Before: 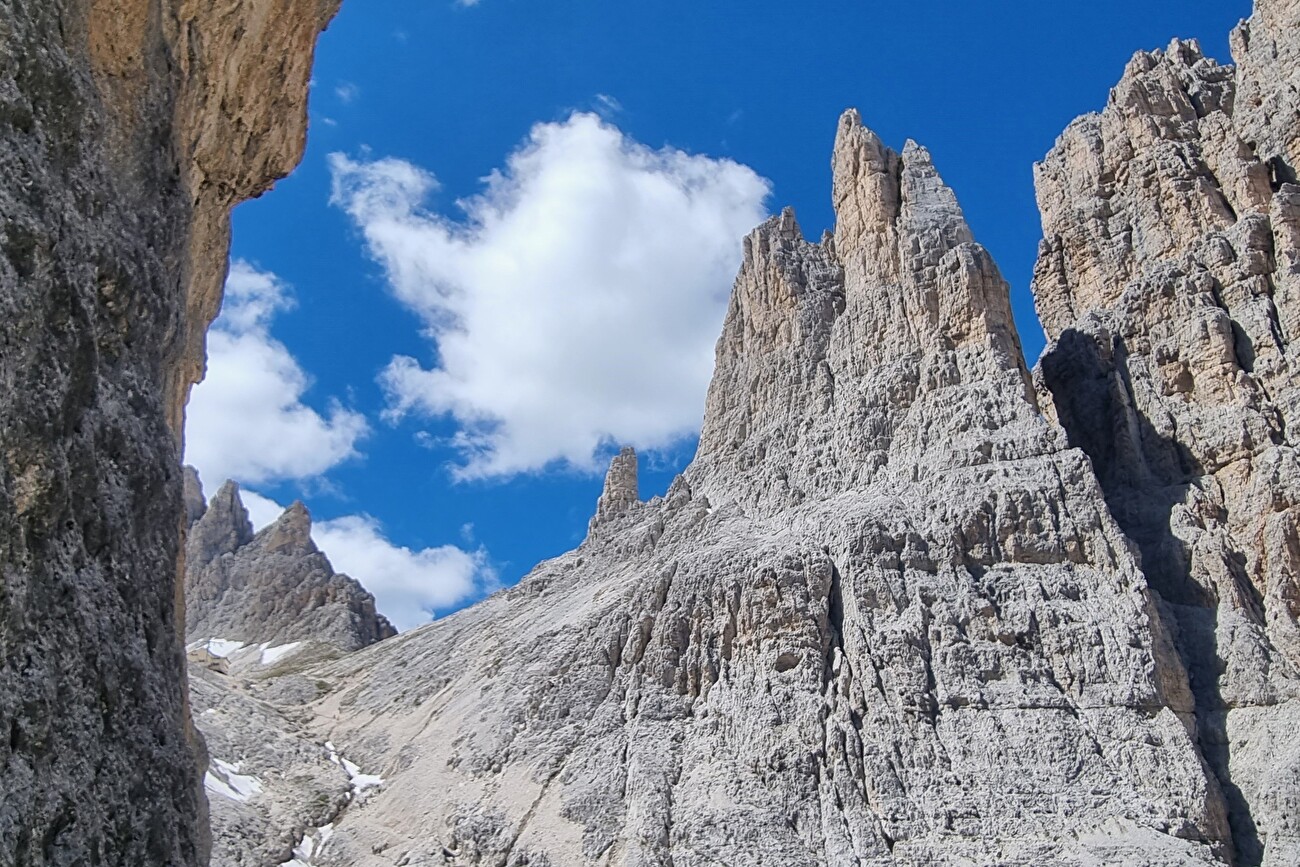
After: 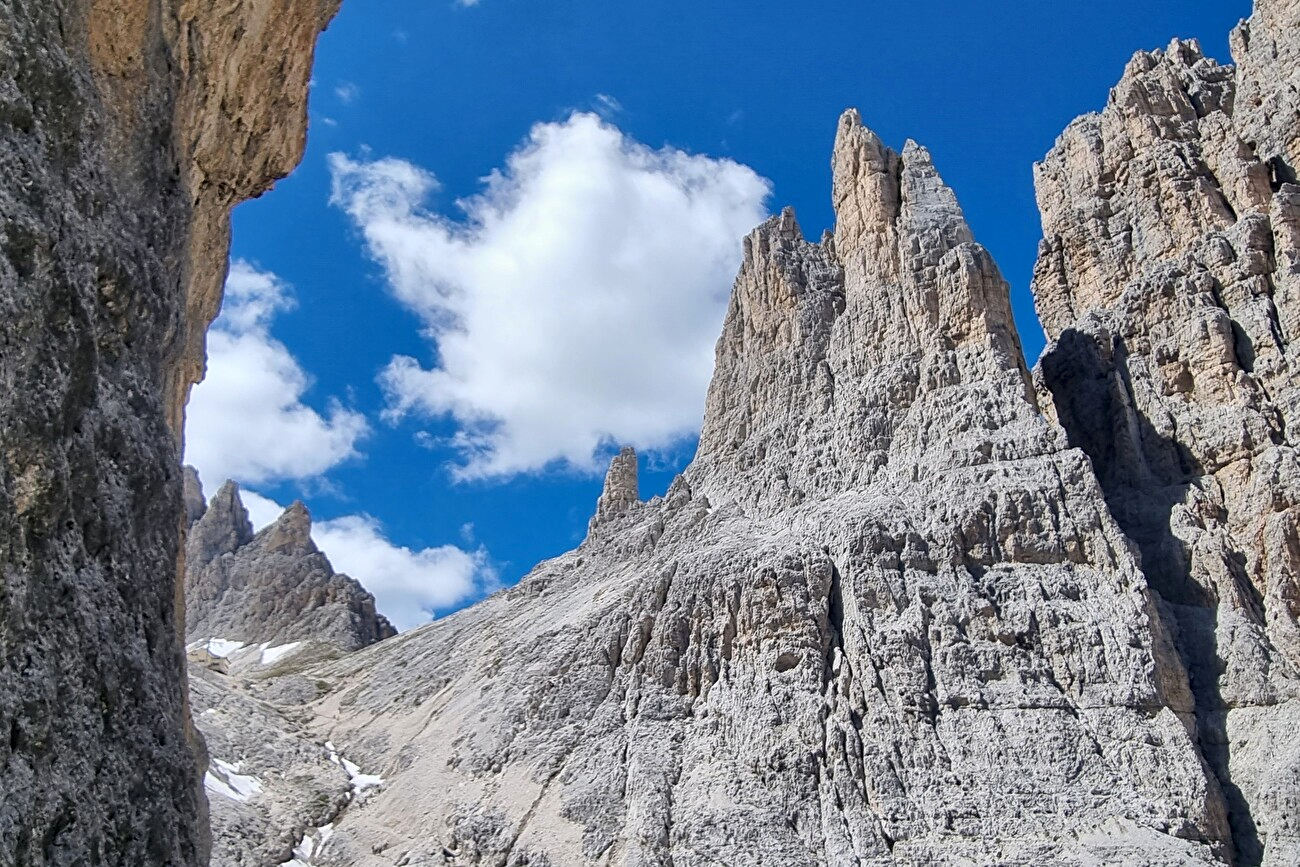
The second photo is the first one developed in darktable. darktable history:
contrast equalizer: y [[0.6 ×6], [0.55 ×6], [0 ×6], [0 ×6], [0 ×6]], mix 0.273
